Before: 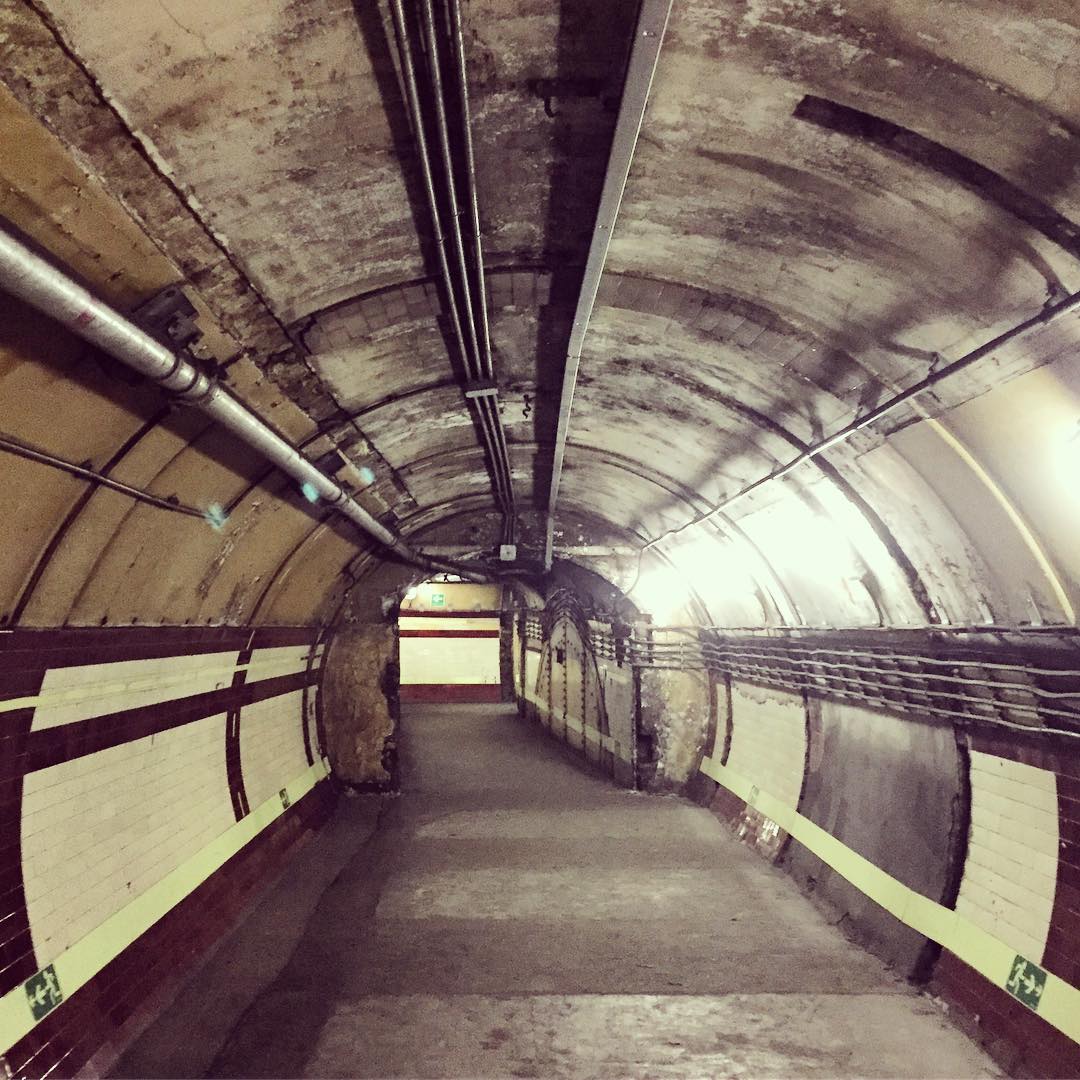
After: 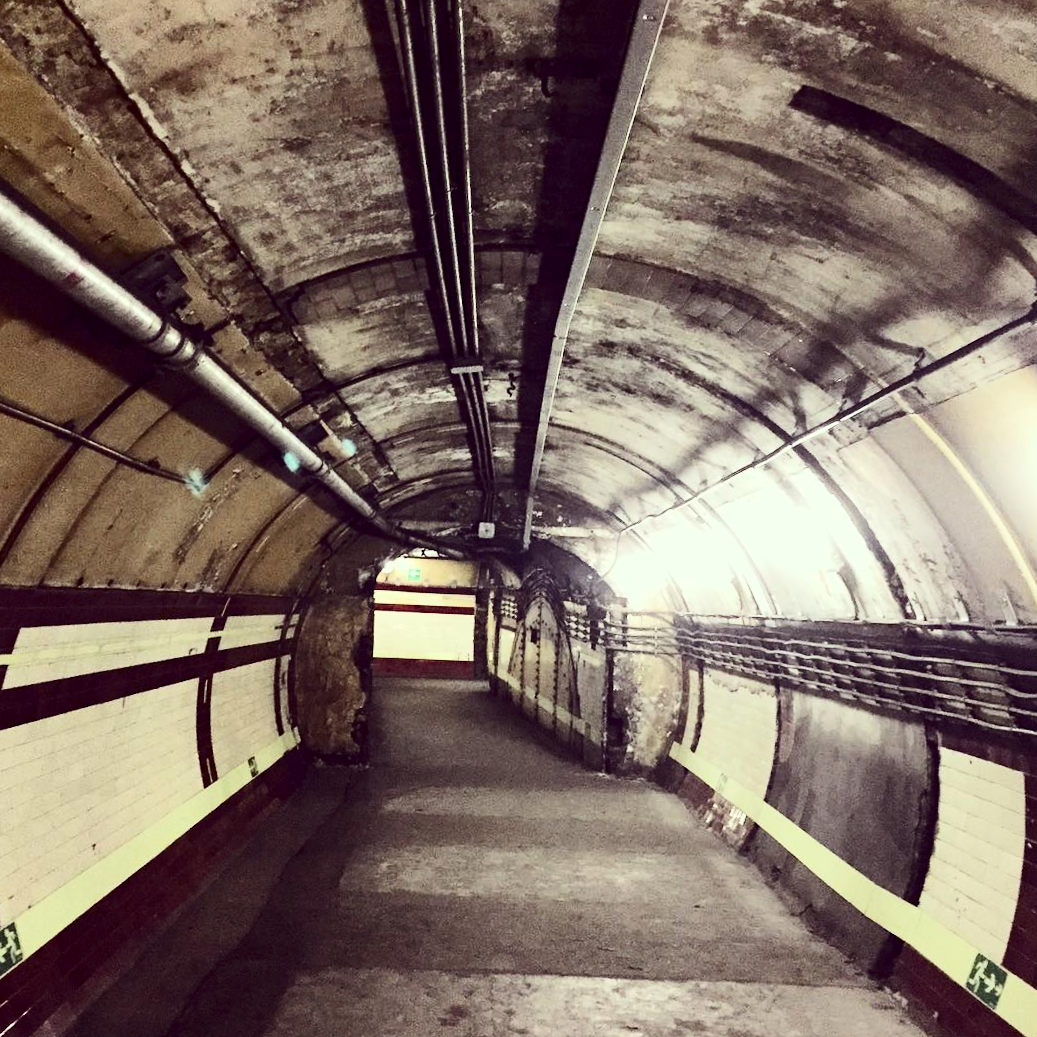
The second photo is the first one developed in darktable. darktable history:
crop and rotate: angle -2.38°
contrast brightness saturation: contrast 0.28
exposure: black level correction 0.001, compensate highlight preservation false
